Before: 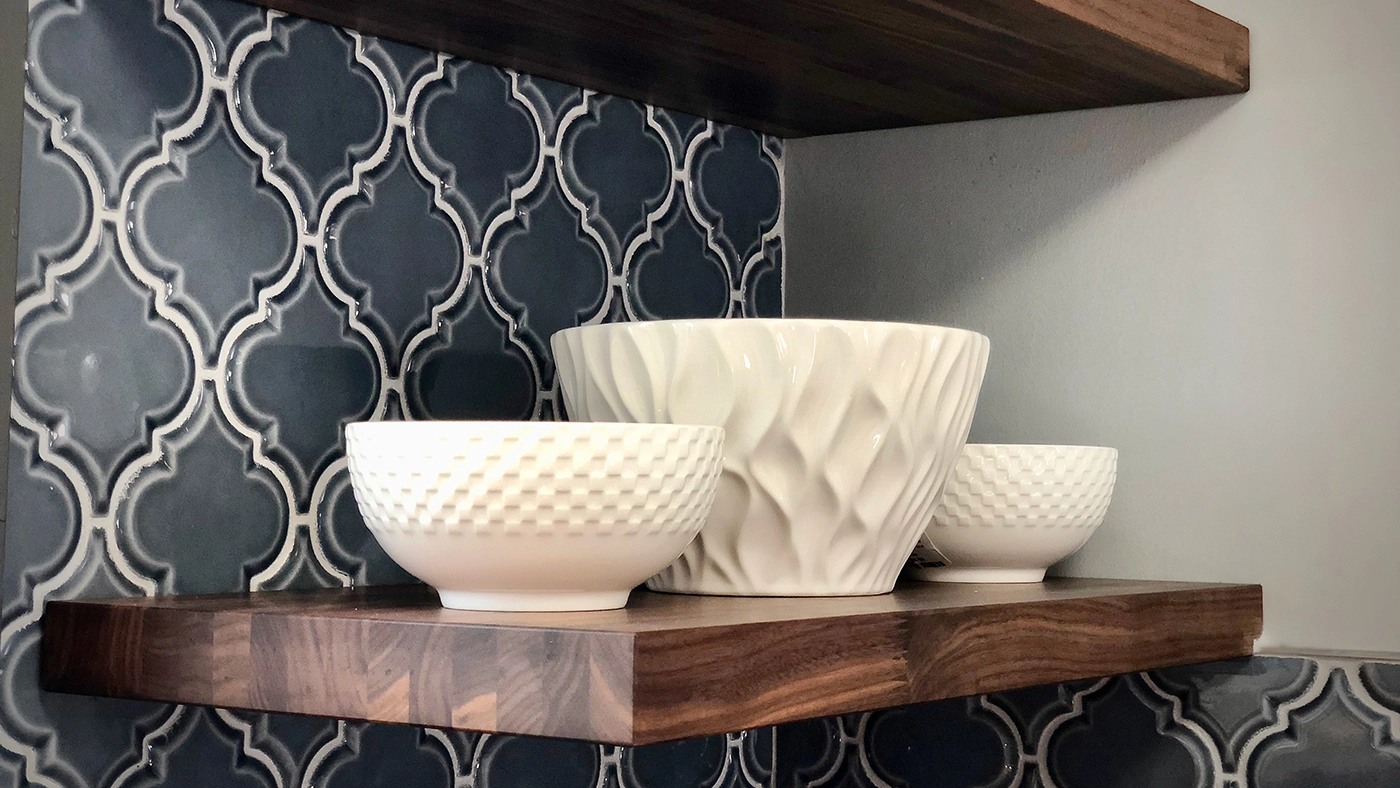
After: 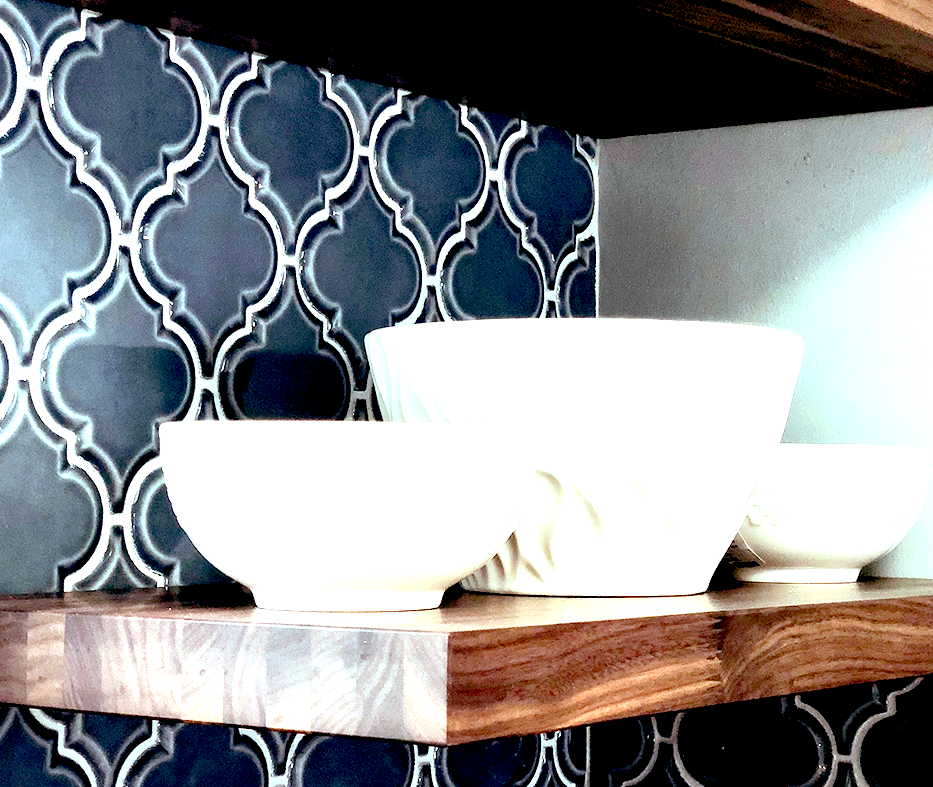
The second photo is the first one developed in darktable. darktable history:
exposure: black level correction 0.016, exposure 1.774 EV, compensate highlight preservation false
color balance: lift [1.003, 0.993, 1.001, 1.007], gamma [1.018, 1.072, 0.959, 0.928], gain [0.974, 0.873, 1.031, 1.127]
crop and rotate: left 13.342%, right 19.991%
